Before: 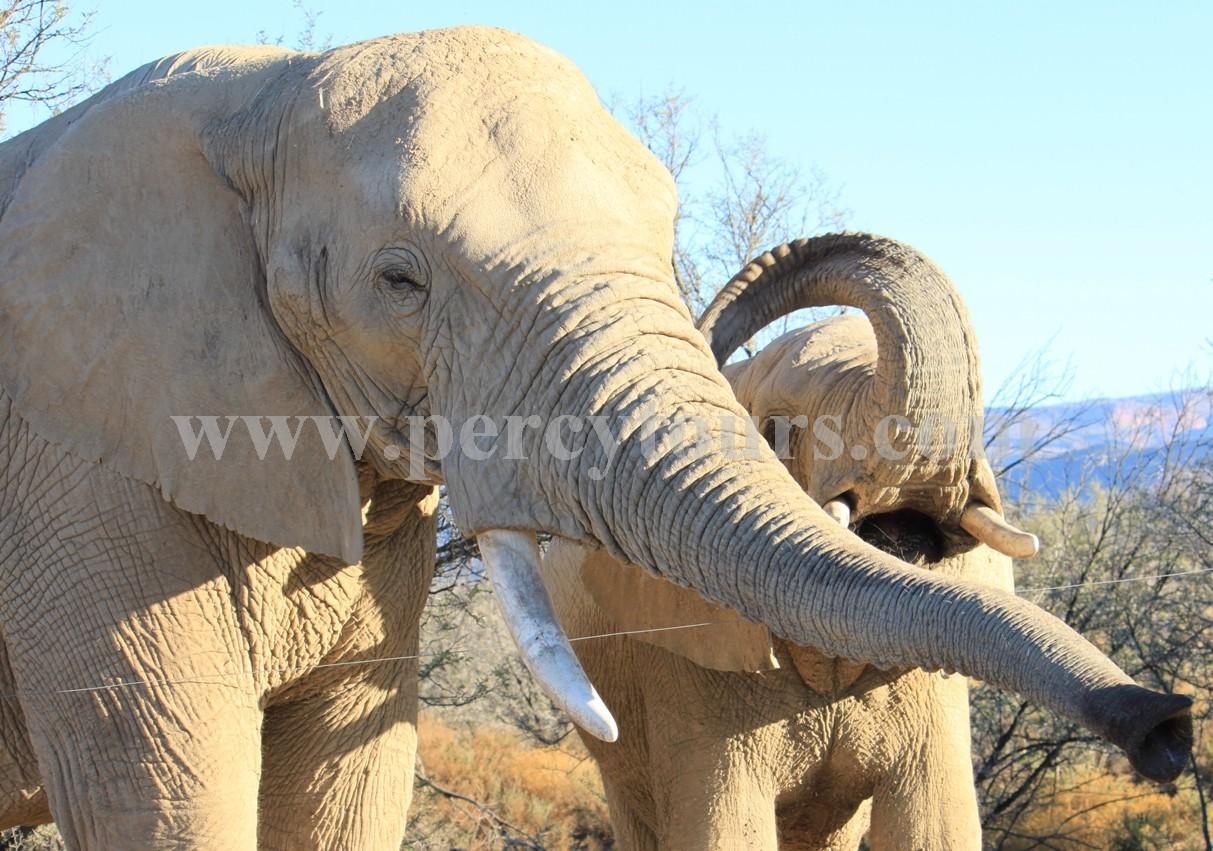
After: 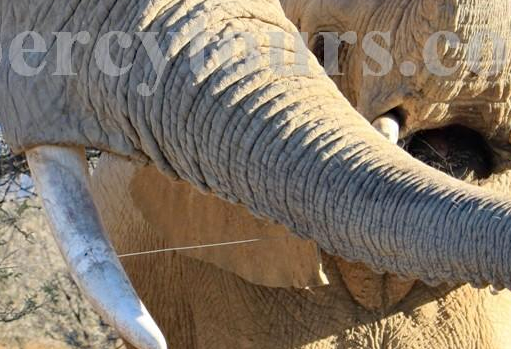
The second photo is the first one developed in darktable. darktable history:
haze removal: compatibility mode true, adaptive false
crop: left 37.221%, top 45.169%, right 20.63%, bottom 13.777%
